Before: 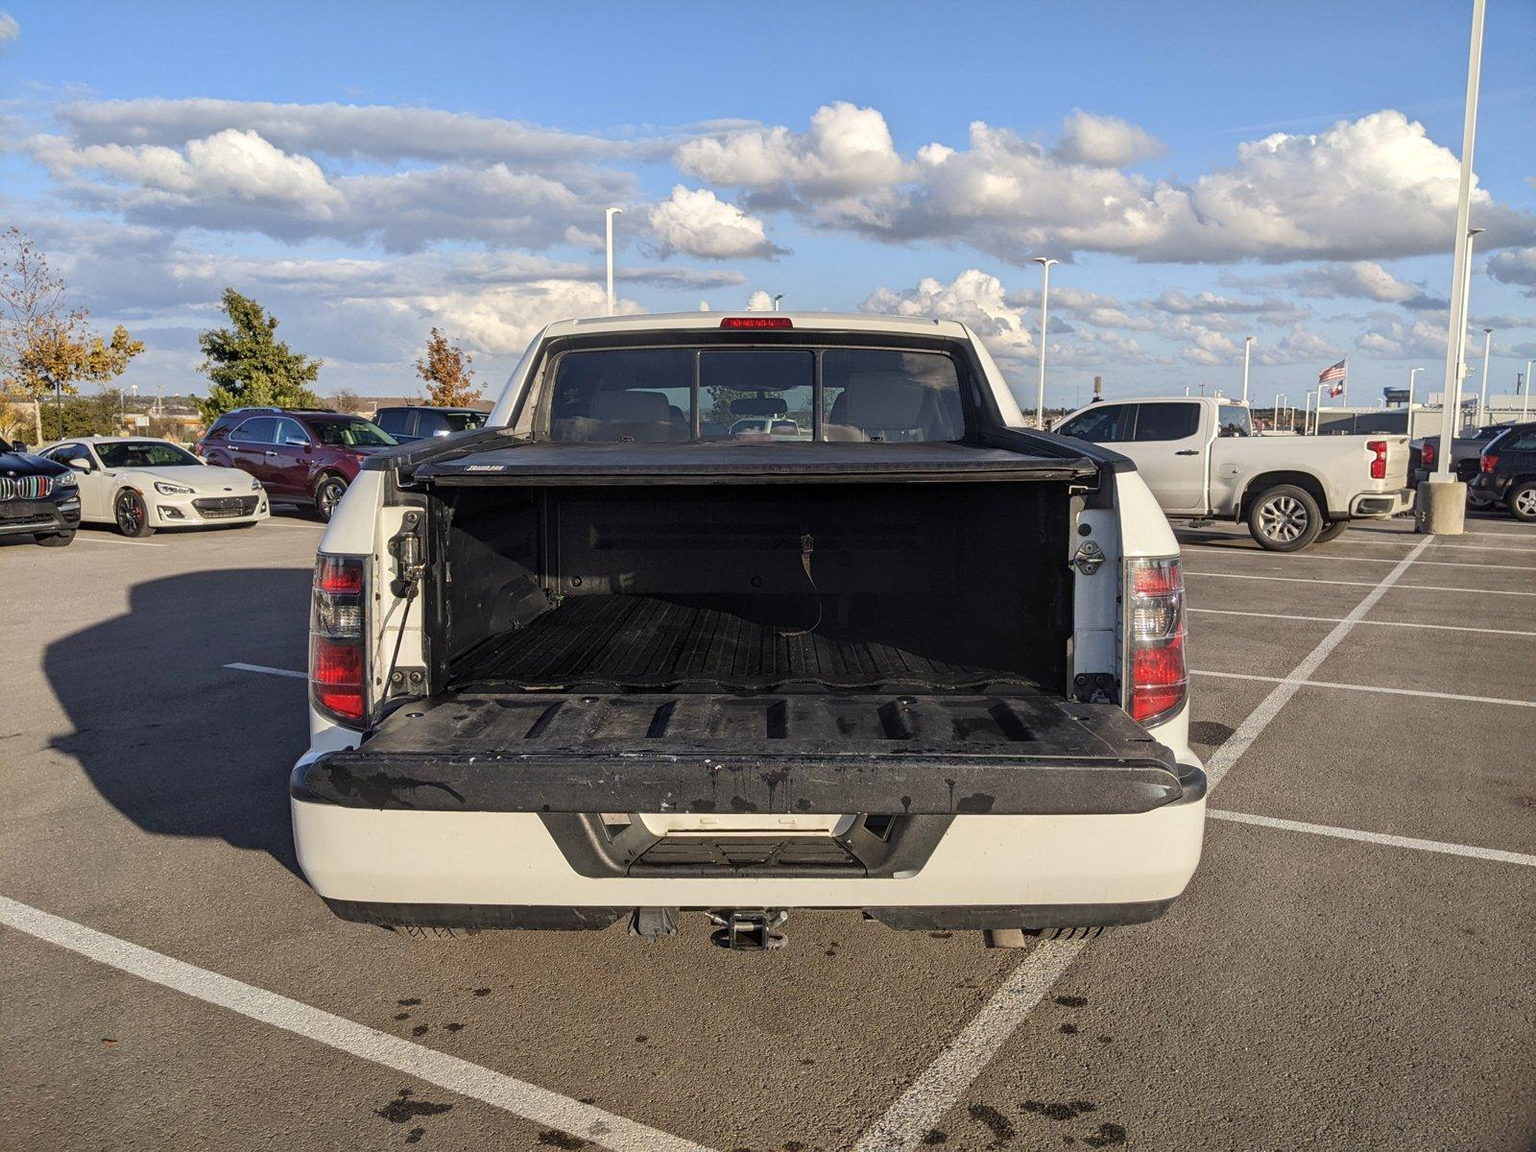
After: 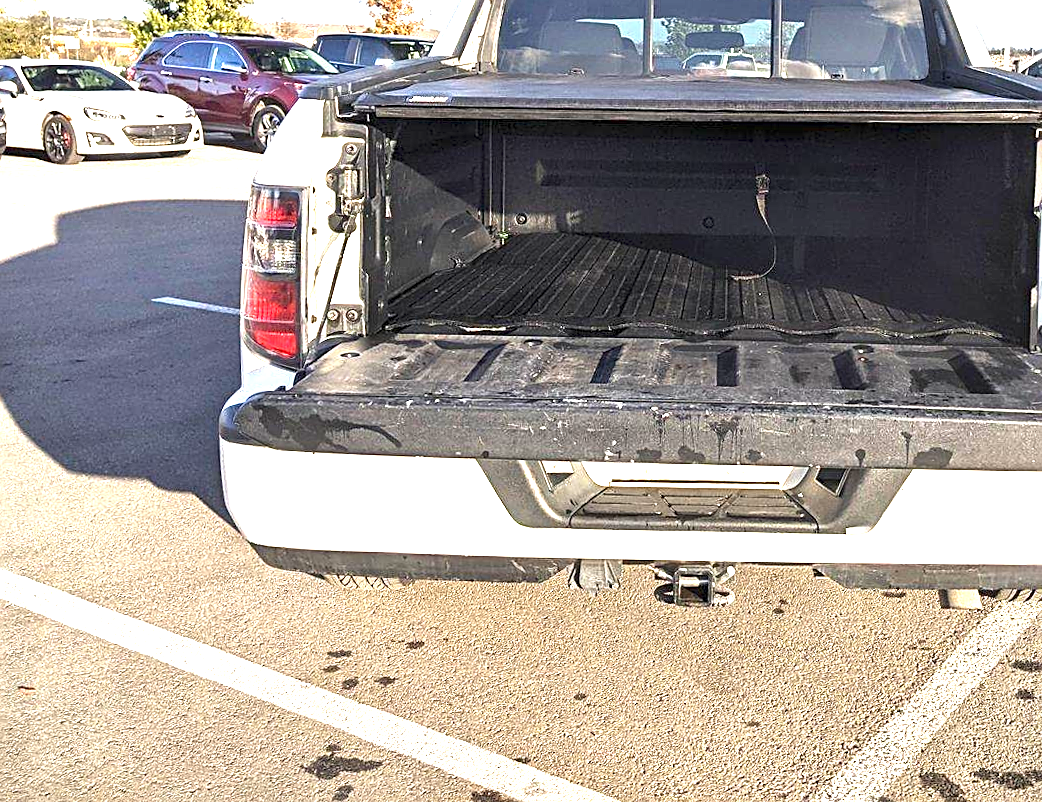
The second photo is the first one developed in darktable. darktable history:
sharpen: on, module defaults
crop and rotate: angle -1.07°, left 3.859%, top 31.495%, right 29.36%
exposure: black level correction 0, exposure 2.162 EV, compensate exposure bias true, compensate highlight preservation false
